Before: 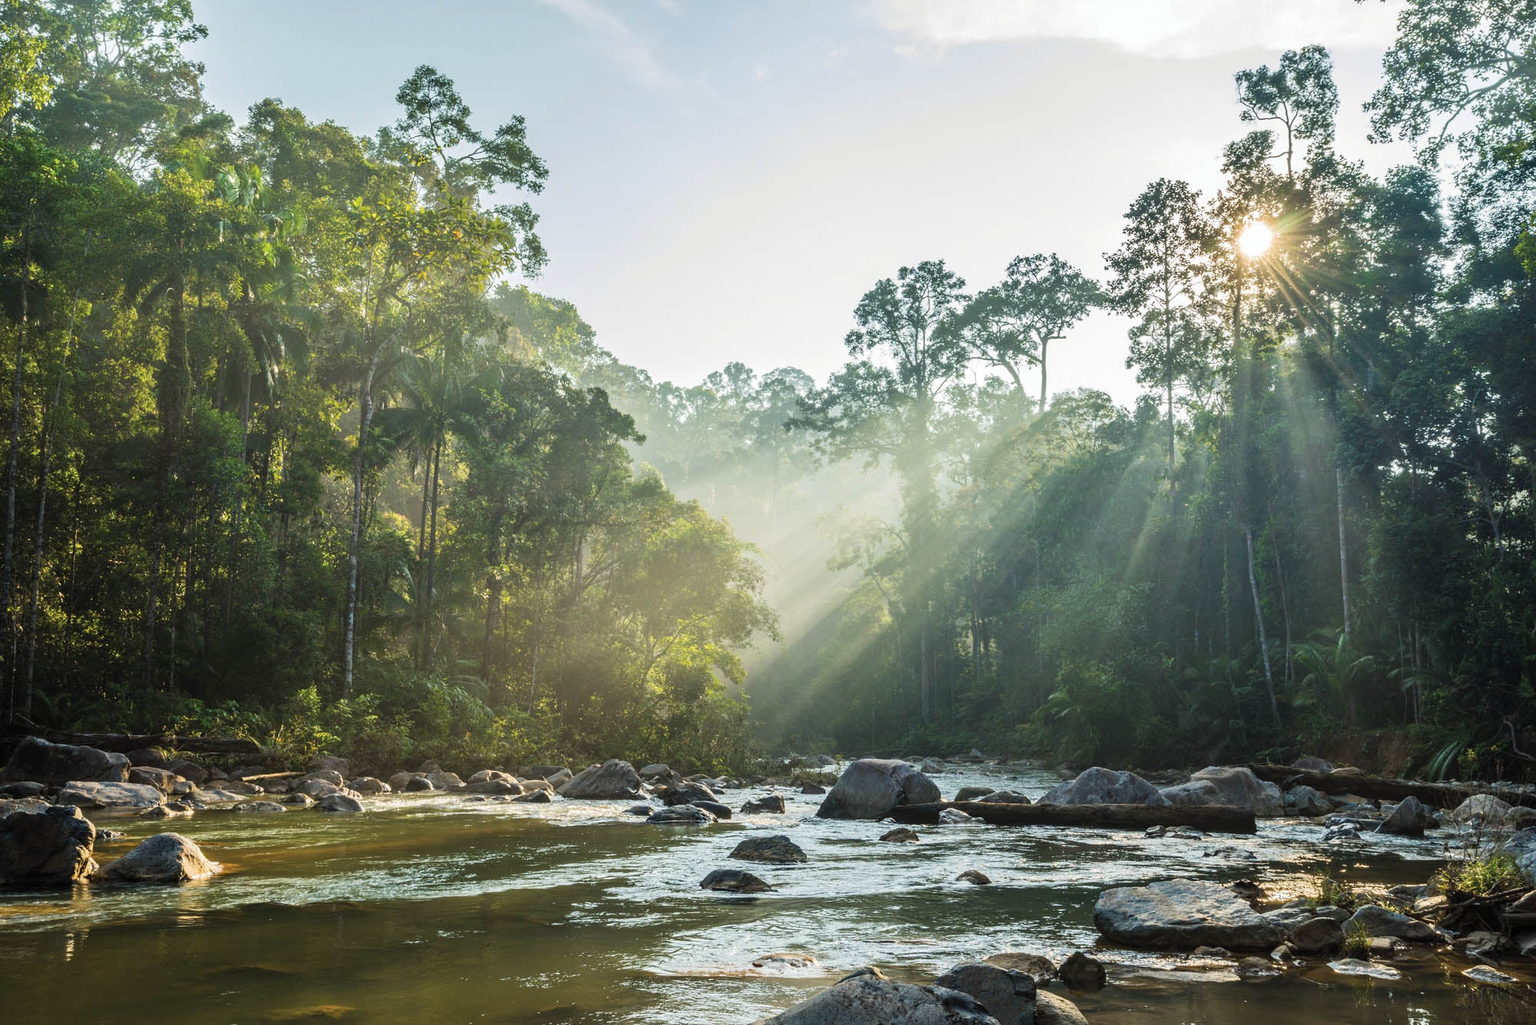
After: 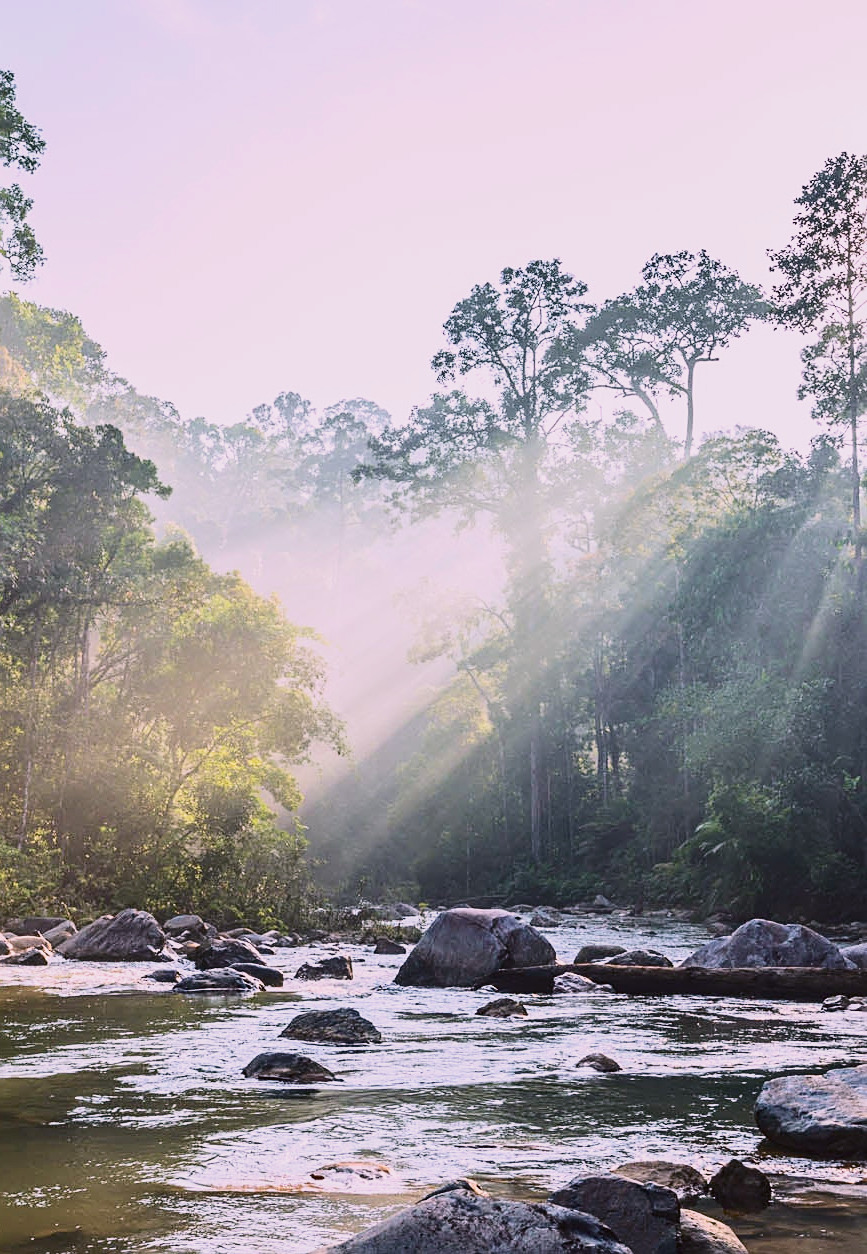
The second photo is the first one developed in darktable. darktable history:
exposure: exposure -0.242 EV, compensate highlight preservation false
base curve: curves: ch0 [(0, 0) (0.688, 0.865) (1, 1)], preserve colors none
crop: left 33.452%, top 6.025%, right 23.155%
white balance: red 1.042, blue 1.17
tone curve: curves: ch0 [(0, 0.019) (0.204, 0.162) (0.491, 0.519) (0.748, 0.765) (1, 0.919)]; ch1 [(0, 0) (0.179, 0.173) (0.322, 0.32) (0.442, 0.447) (0.496, 0.504) (0.566, 0.585) (0.761, 0.803) (1, 1)]; ch2 [(0, 0) (0.434, 0.447) (0.483, 0.487) (0.555, 0.563) (0.697, 0.68) (1, 1)], color space Lab, independent channels, preserve colors none
sharpen: on, module defaults
color balance rgb: shadows lift › chroma 1.41%, shadows lift › hue 260°, power › chroma 0.5%, power › hue 260°, highlights gain › chroma 1%, highlights gain › hue 27°, saturation formula JzAzBz (2021)
